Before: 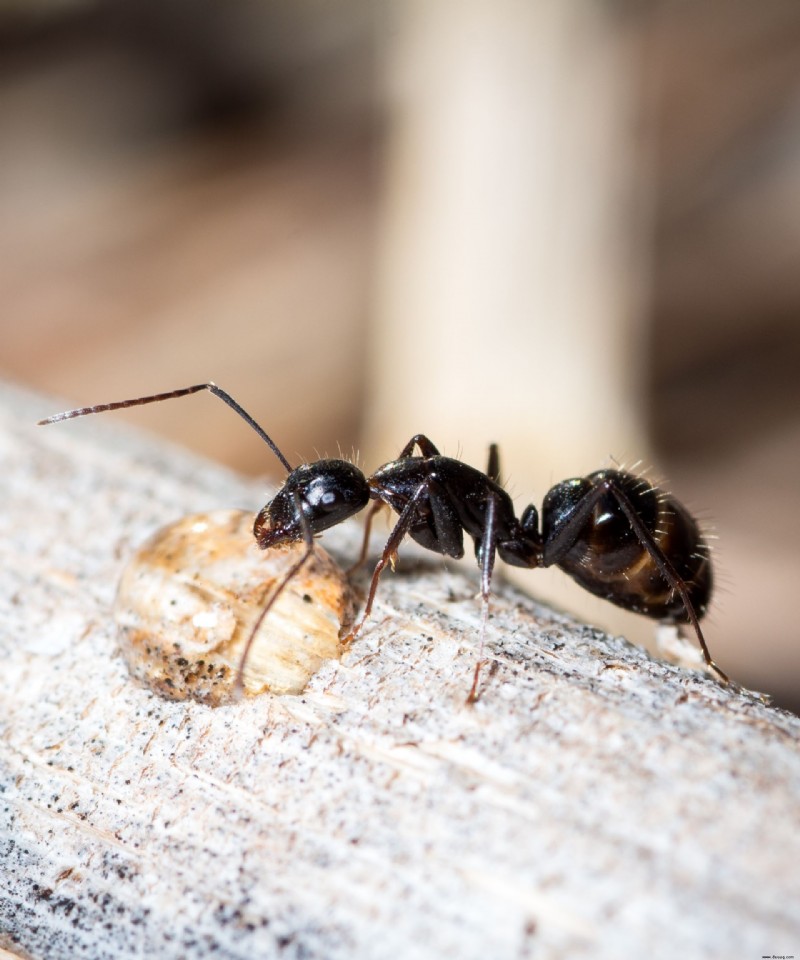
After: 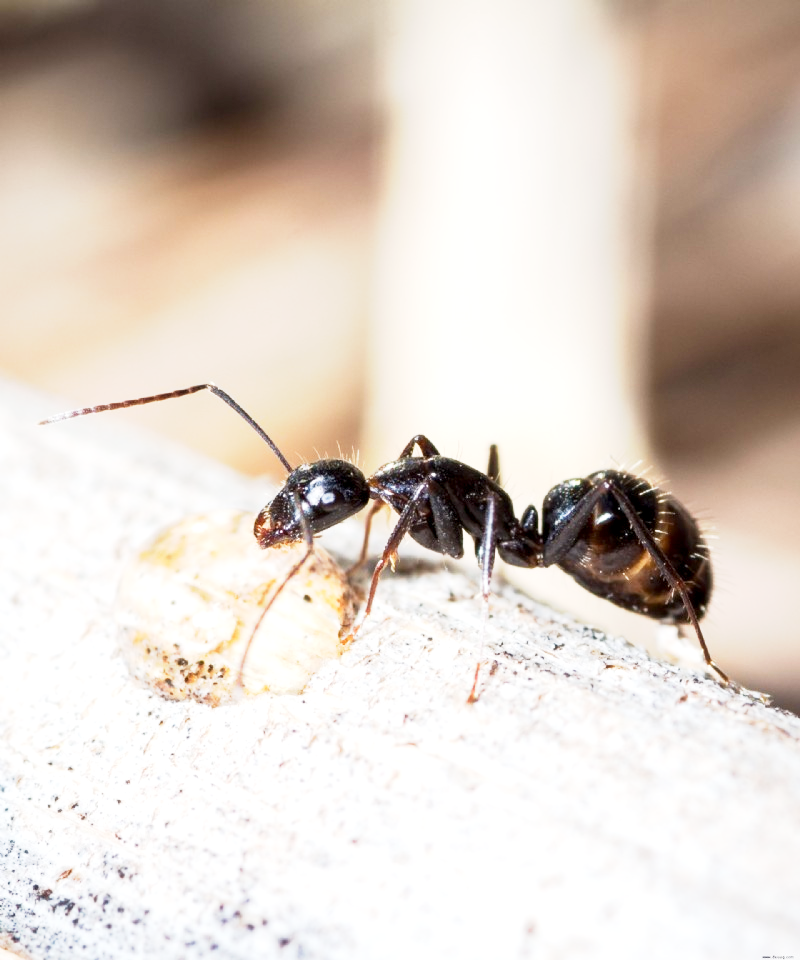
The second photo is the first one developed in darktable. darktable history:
base curve: curves: ch0 [(0, 0) (0.088, 0.125) (0.176, 0.251) (0.354, 0.501) (0.613, 0.749) (1, 0.877)], preserve colors none
exposure: black level correction 0.001, exposure 0.965 EV, compensate exposure bias true, compensate highlight preservation false
